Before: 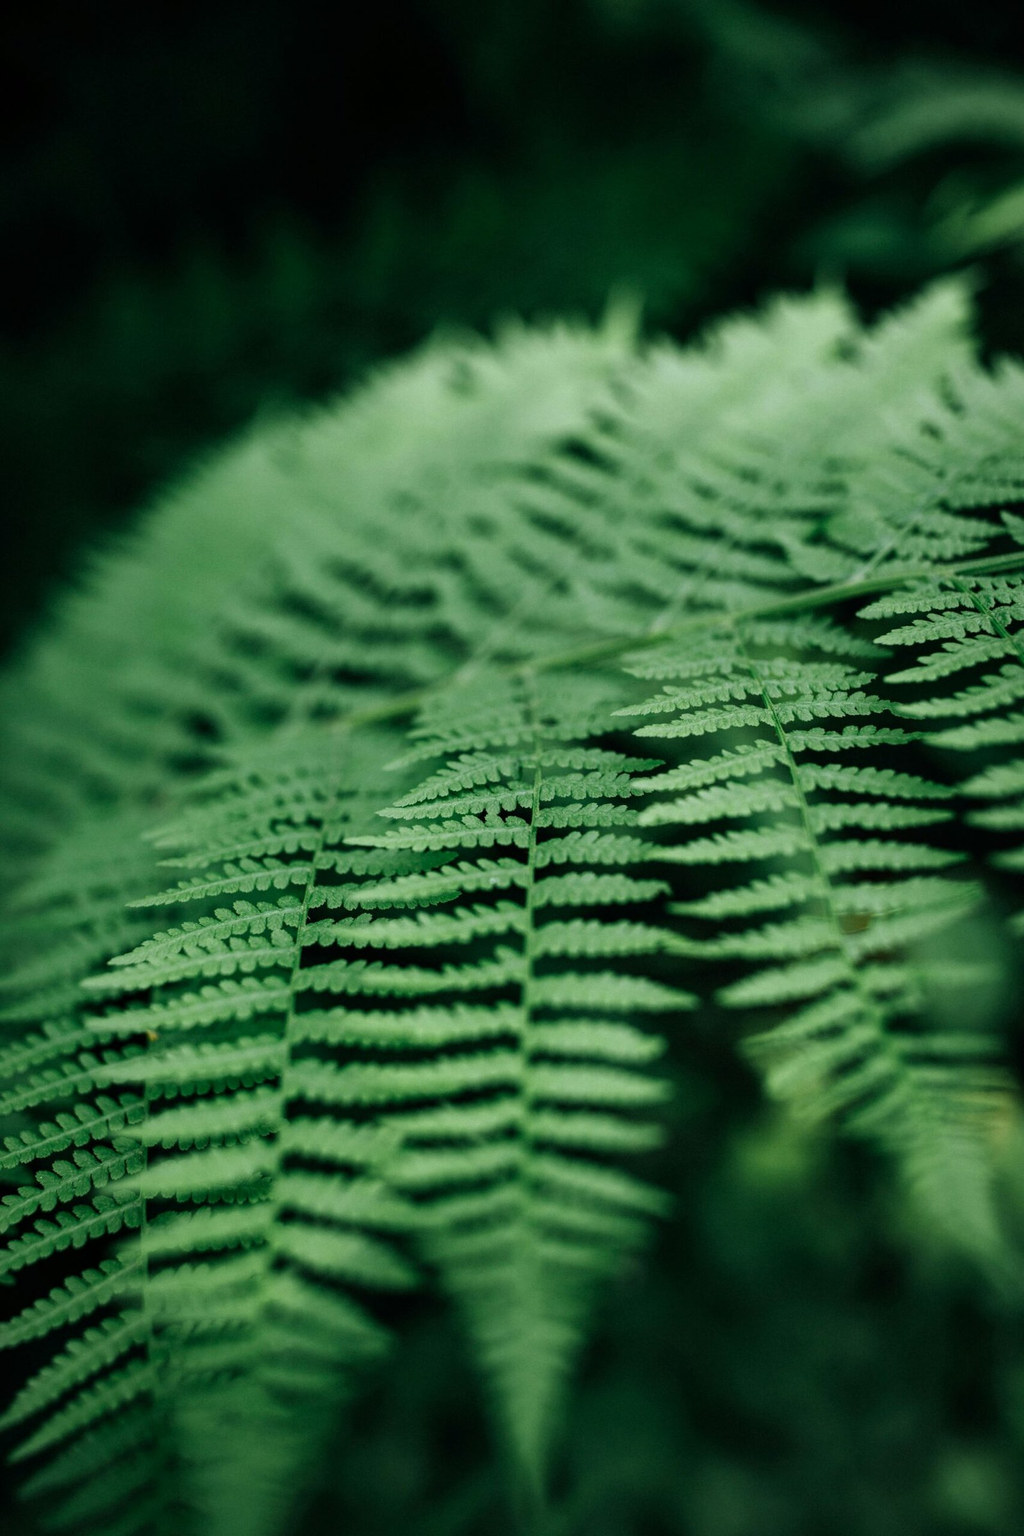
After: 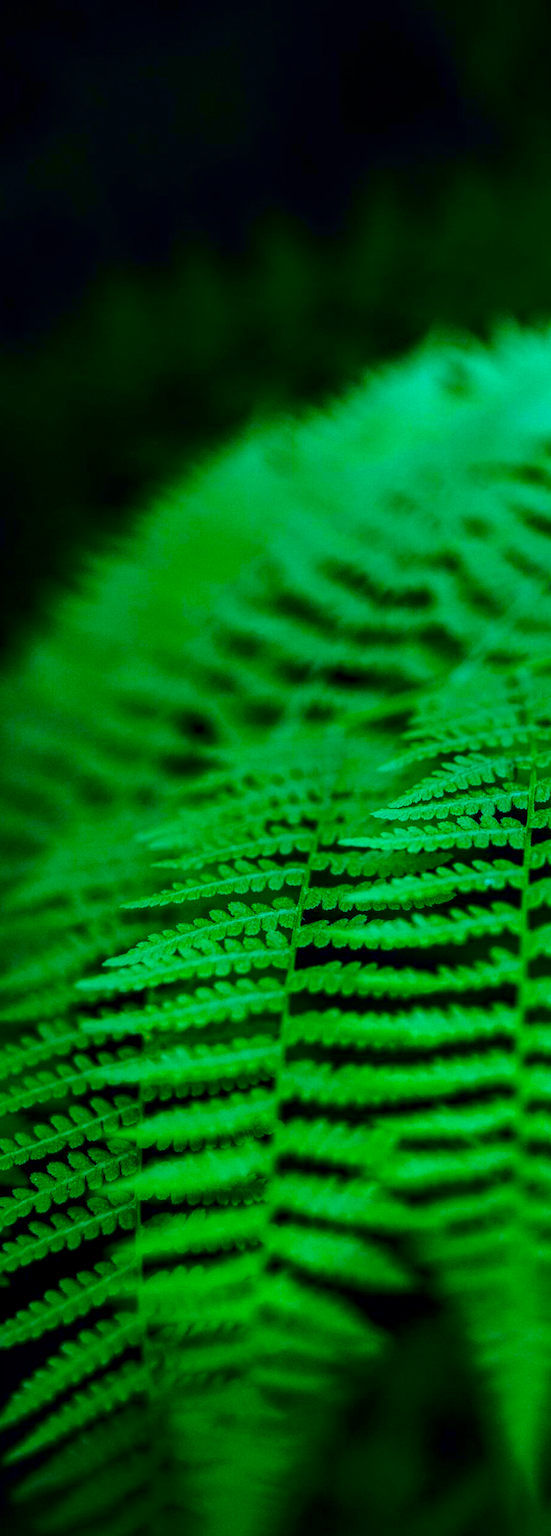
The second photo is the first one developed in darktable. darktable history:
color correction: saturation 3
tone curve: curves: ch0 [(0, 0) (0.106, 0.041) (0.256, 0.197) (0.37, 0.336) (0.513, 0.481) (0.667, 0.629) (1, 1)]; ch1 [(0, 0) (0.502, 0.505) (0.553, 0.577) (1, 1)]; ch2 [(0, 0) (0.5, 0.495) (0.56, 0.544) (1, 1)], color space Lab, independent channels, preserve colors none
color calibration: output R [0.994, 0.059, -0.119, 0], output G [-0.036, 1.09, -0.119, 0], output B [0.078, -0.108, 0.961, 0], illuminant custom, x 0.371, y 0.382, temperature 4281.14 K
crop: left 0.587%, right 45.588%, bottom 0.086%
local contrast: on, module defaults
